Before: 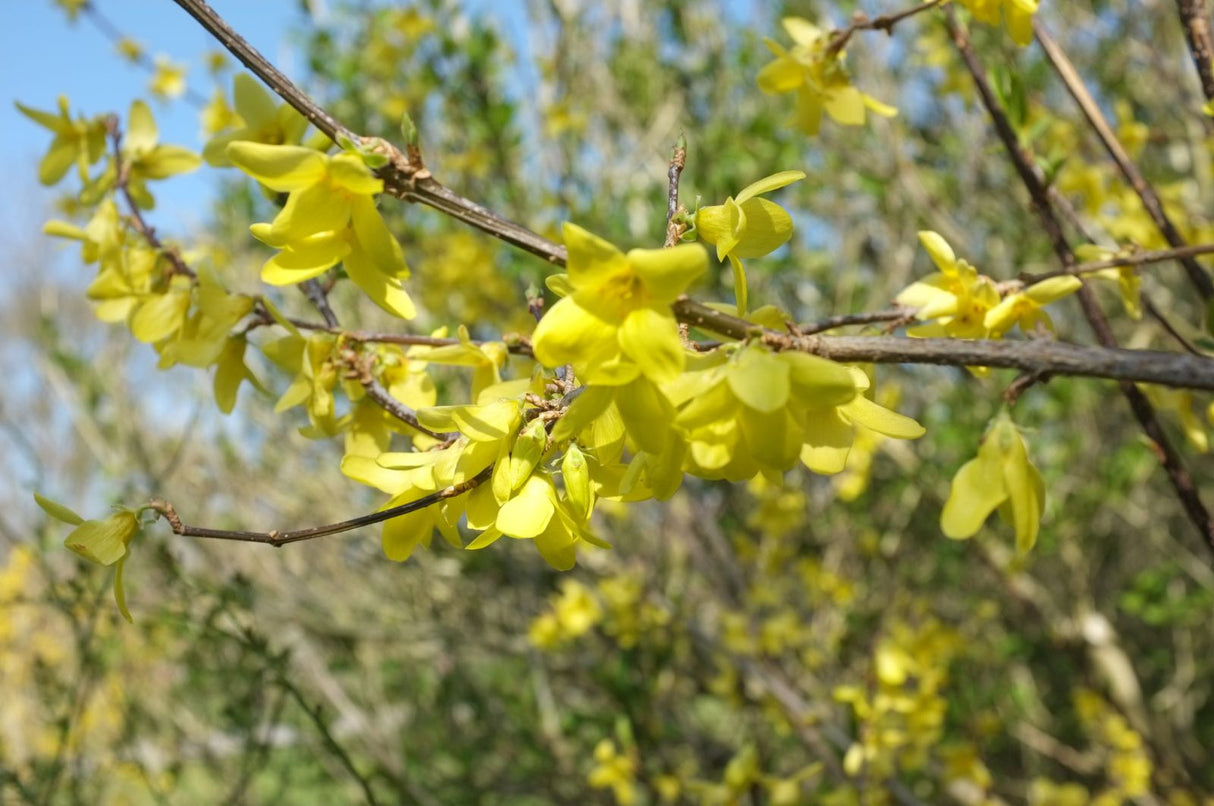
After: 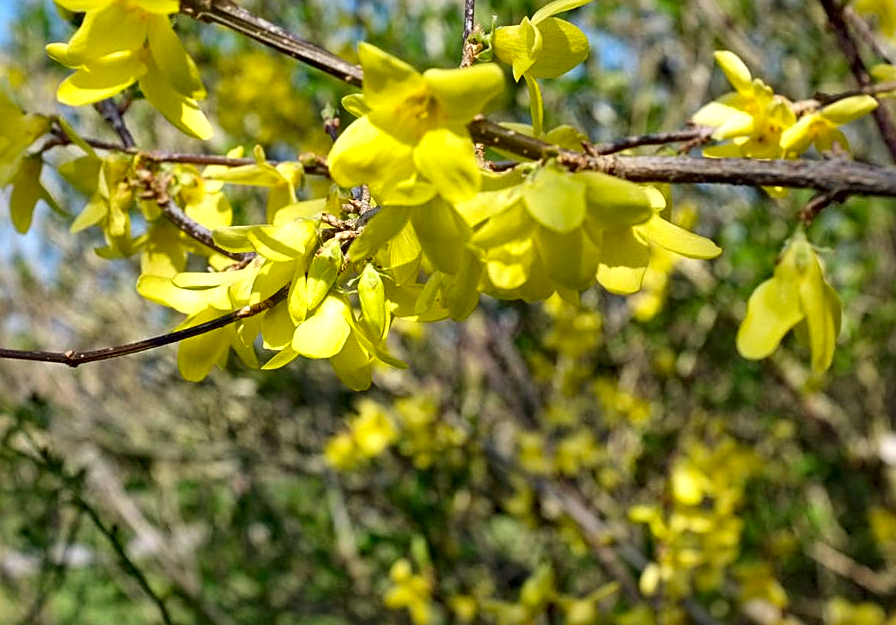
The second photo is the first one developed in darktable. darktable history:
crop: left 16.854%, top 22.362%, right 9.001%
local contrast: mode bilateral grid, contrast 25, coarseness 59, detail 151%, midtone range 0.2
contrast brightness saturation: saturation 0.123
haze removal: strength 0.29, distance 0.253, compatibility mode true, adaptive false
sharpen: on, module defaults
